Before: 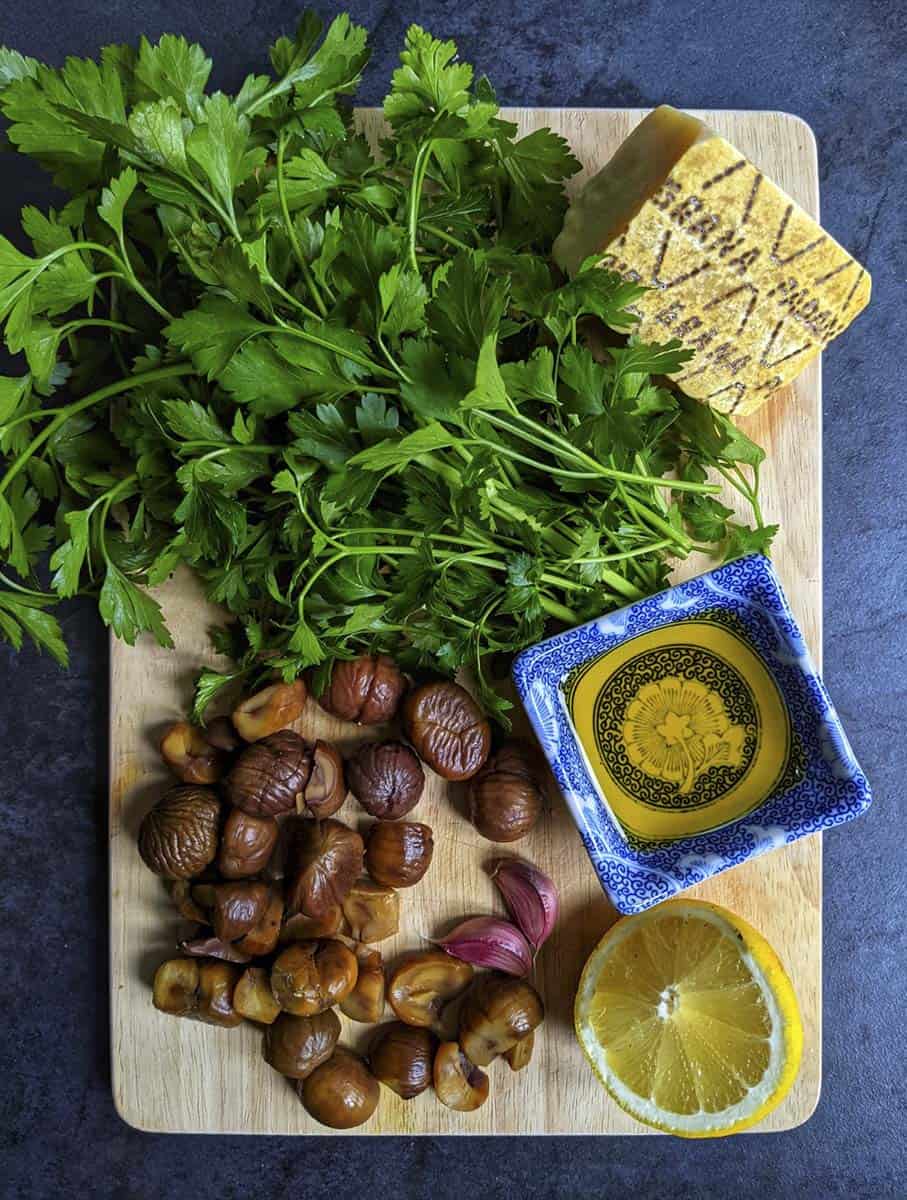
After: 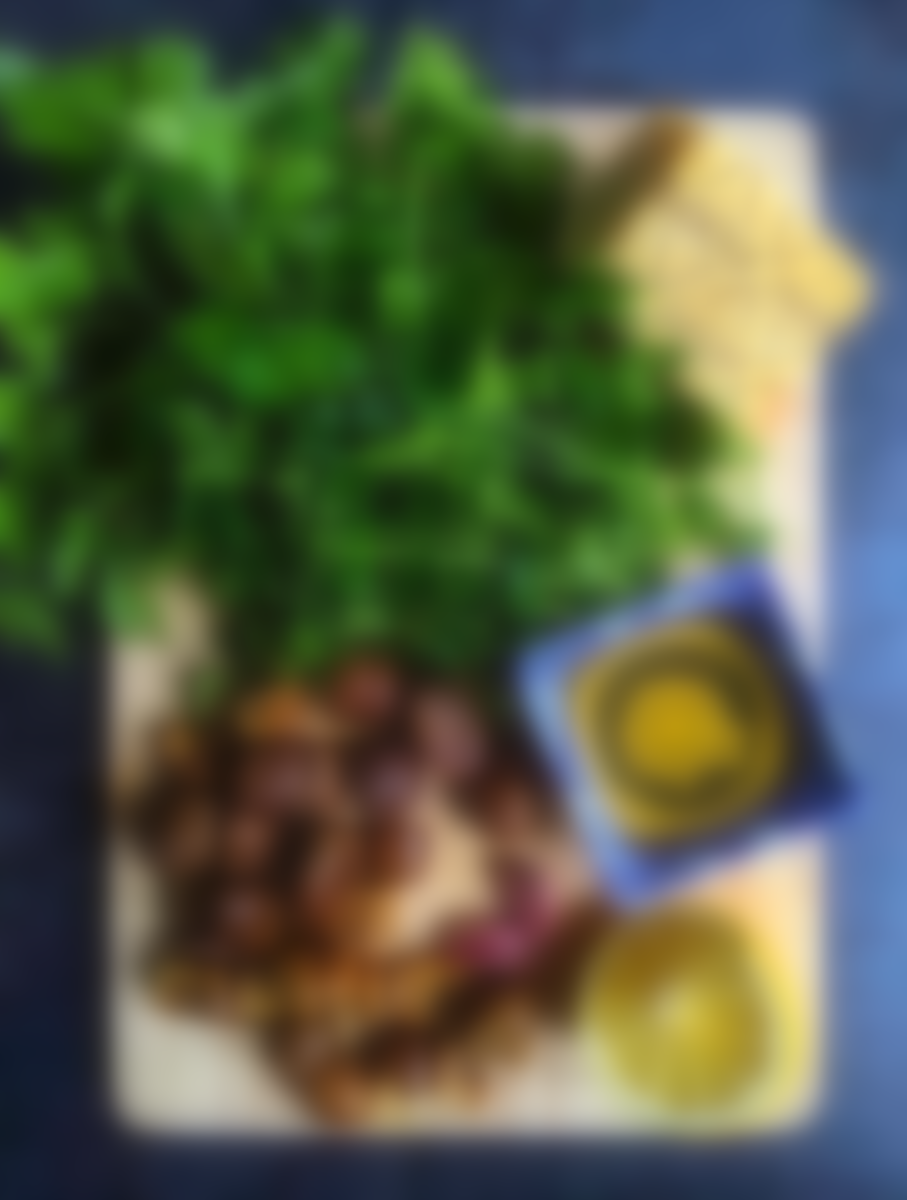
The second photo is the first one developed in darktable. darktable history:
tone equalizer: -8 EV -0.417 EV, -7 EV -0.389 EV, -6 EV -0.333 EV, -5 EV -0.222 EV, -3 EV 0.222 EV, -2 EV 0.333 EV, -1 EV 0.389 EV, +0 EV 0.417 EV, edges refinement/feathering 500, mask exposure compensation -1.57 EV, preserve details no
lowpass: radius 16, unbound 0
